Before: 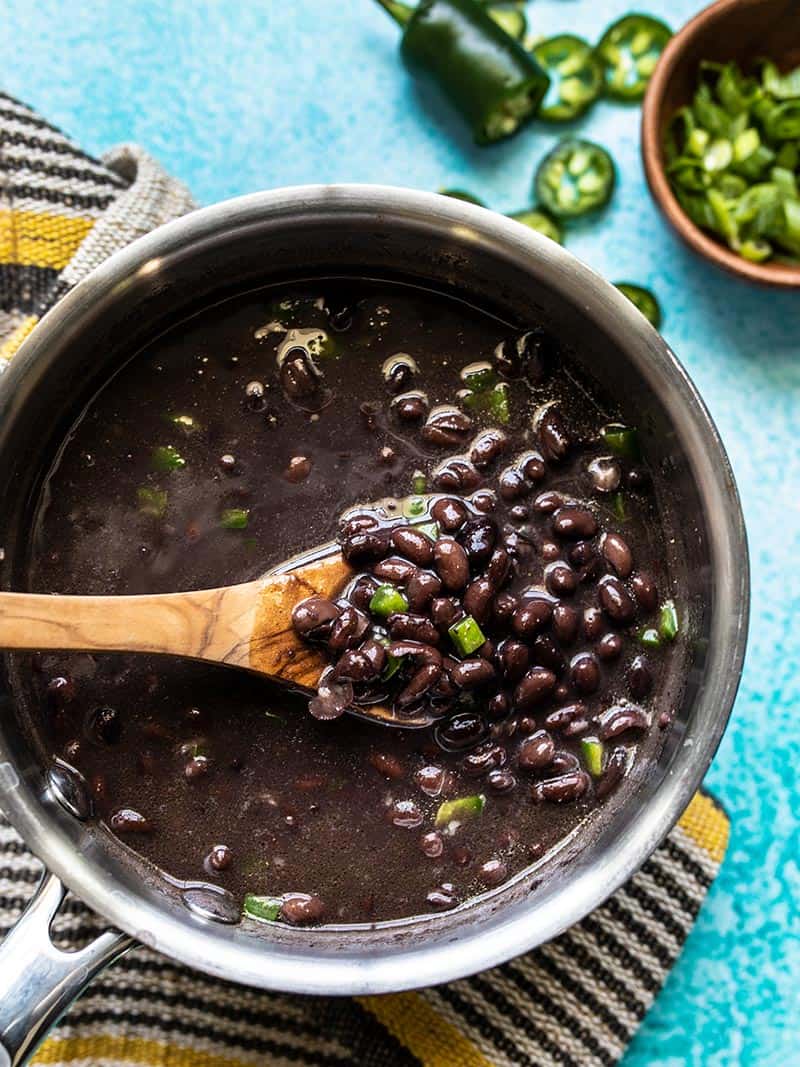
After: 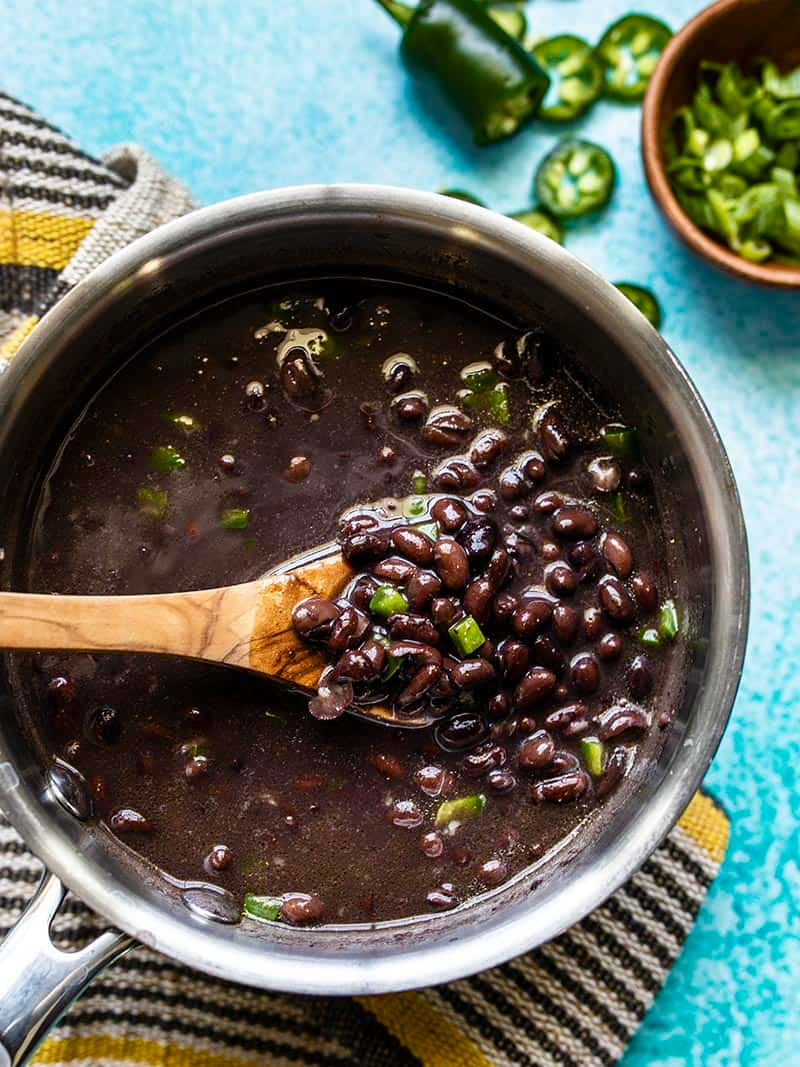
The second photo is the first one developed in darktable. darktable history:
color balance rgb: perceptual saturation grading › global saturation 20%, perceptual saturation grading › highlights -25%, perceptual saturation grading › shadows 25%
